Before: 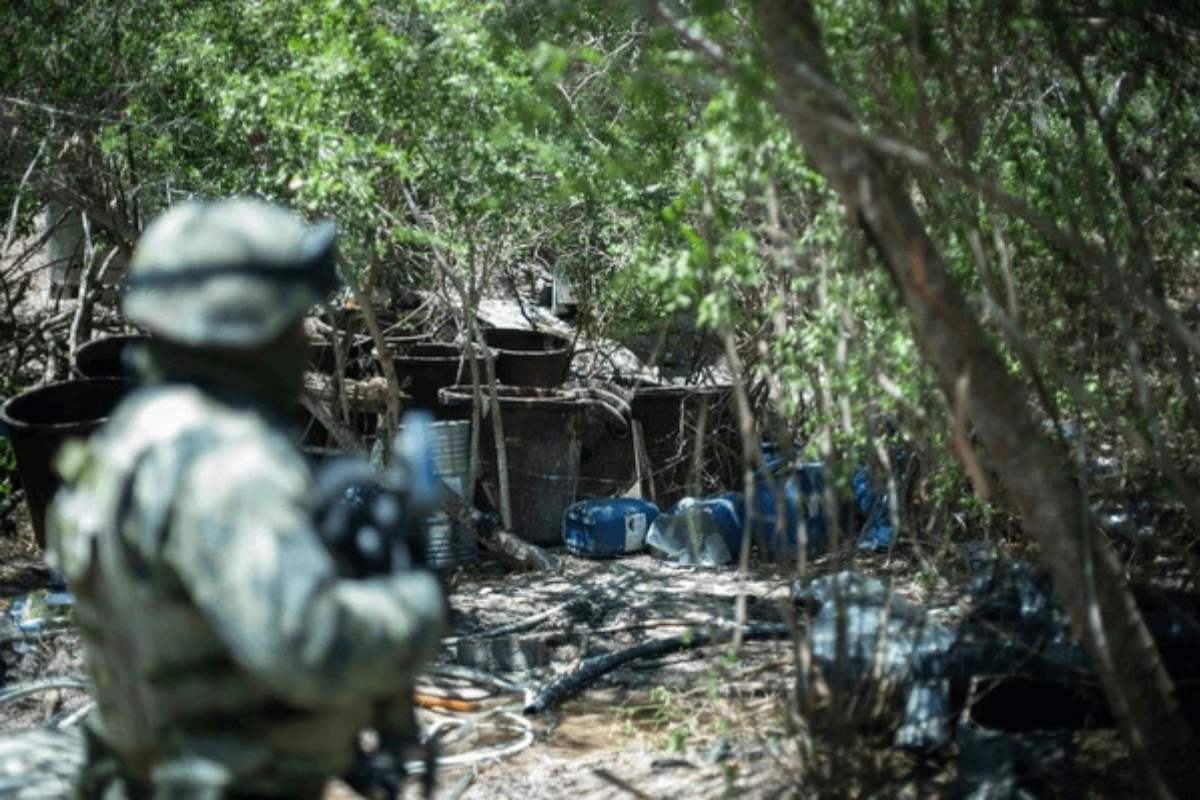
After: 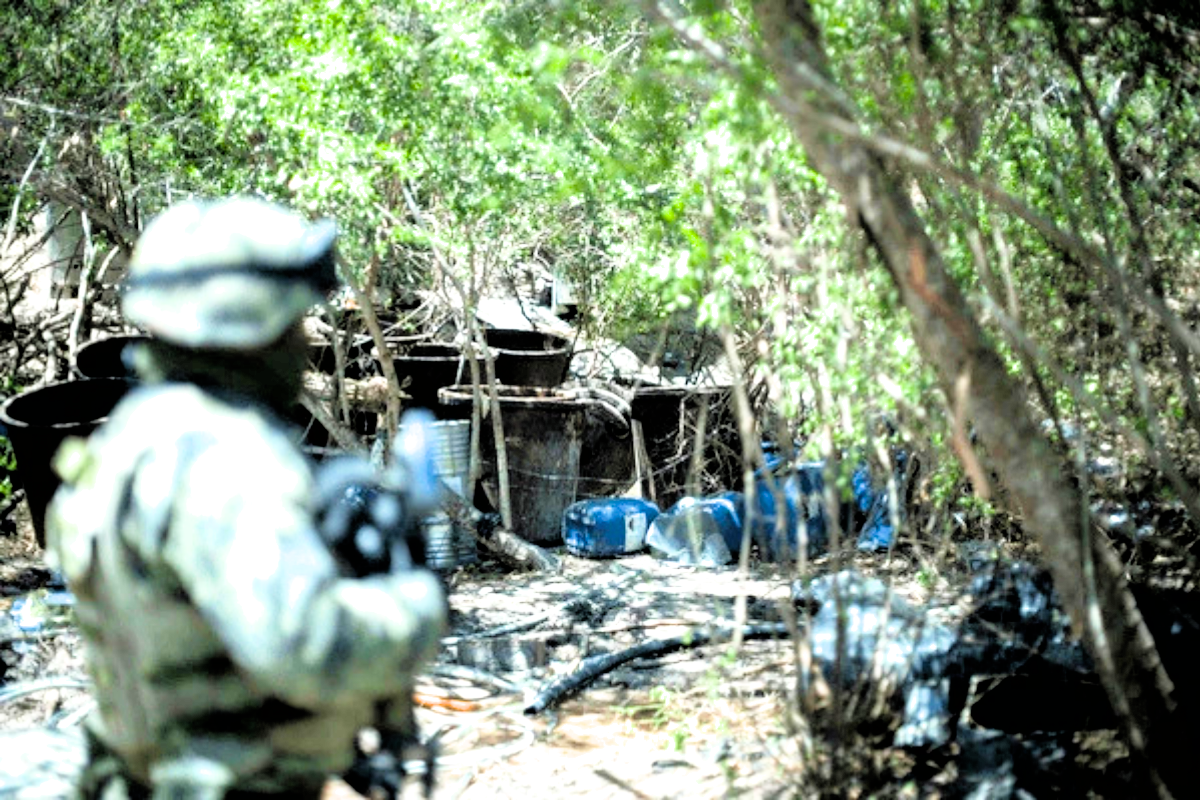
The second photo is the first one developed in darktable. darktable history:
filmic rgb: black relative exposure -3.31 EV, white relative exposure 3.45 EV, hardness 2.36, contrast 1.103
exposure: exposure 2 EV, compensate exposure bias true, compensate highlight preservation false
color balance rgb: perceptual saturation grading › global saturation 20%, global vibrance 10%
